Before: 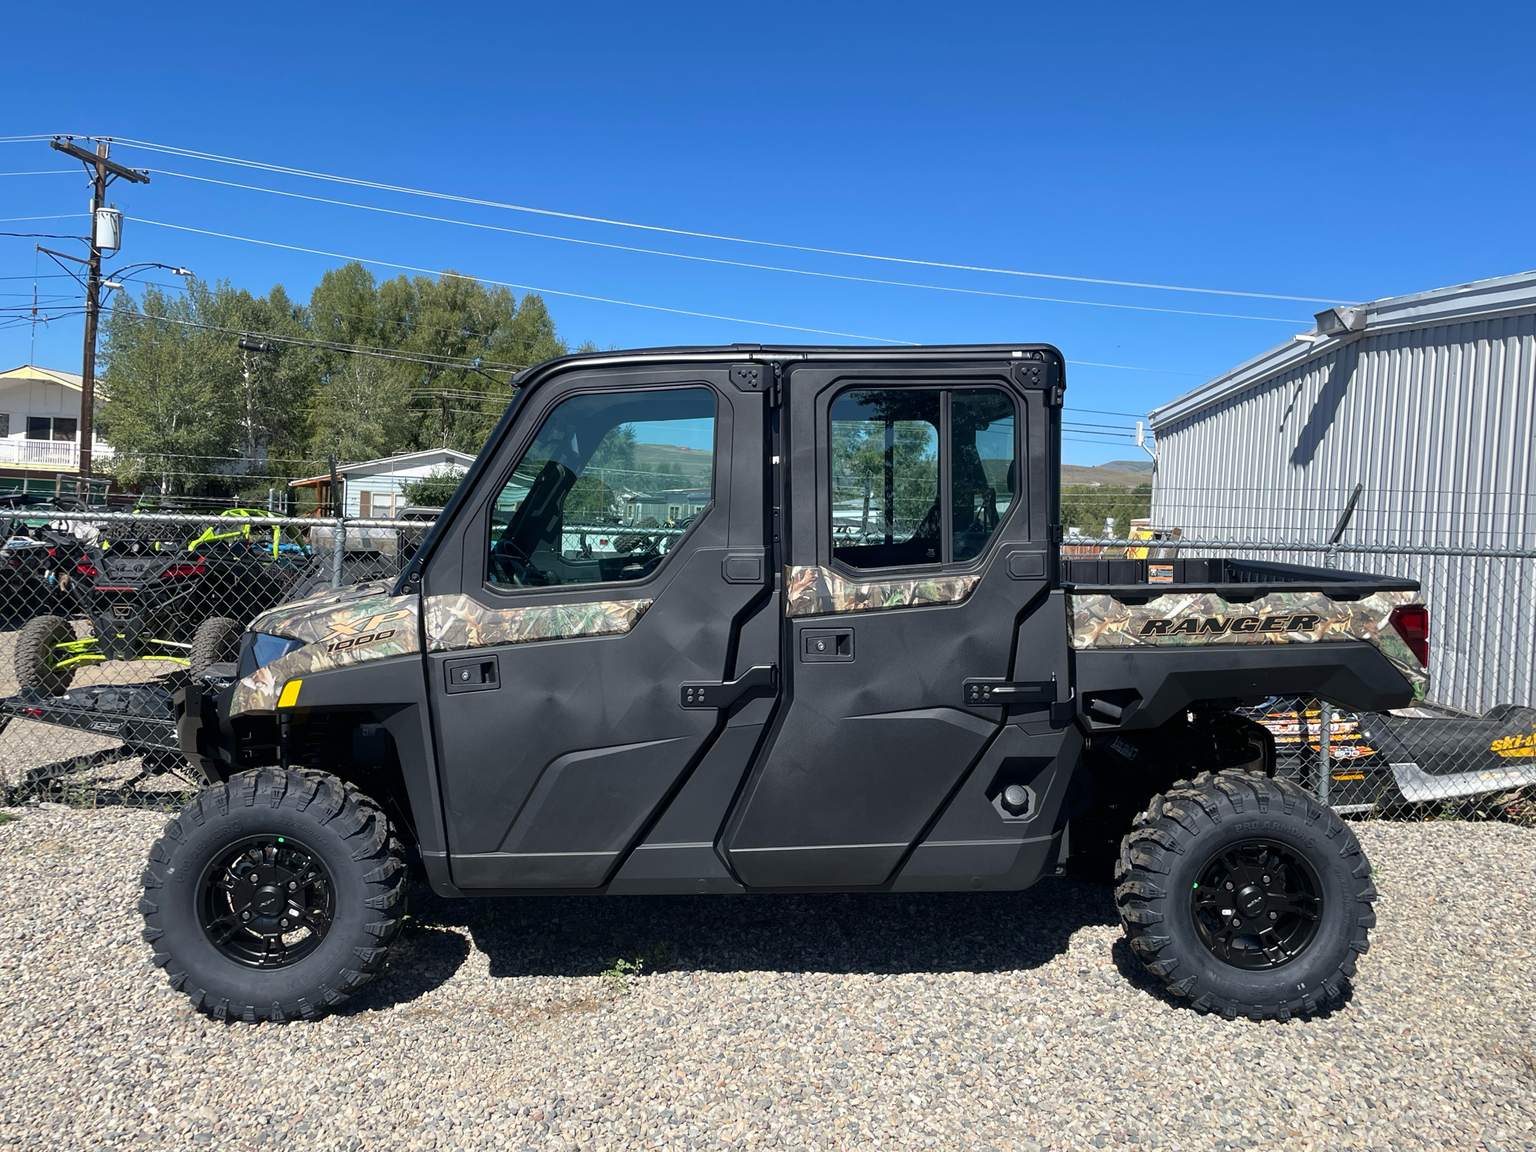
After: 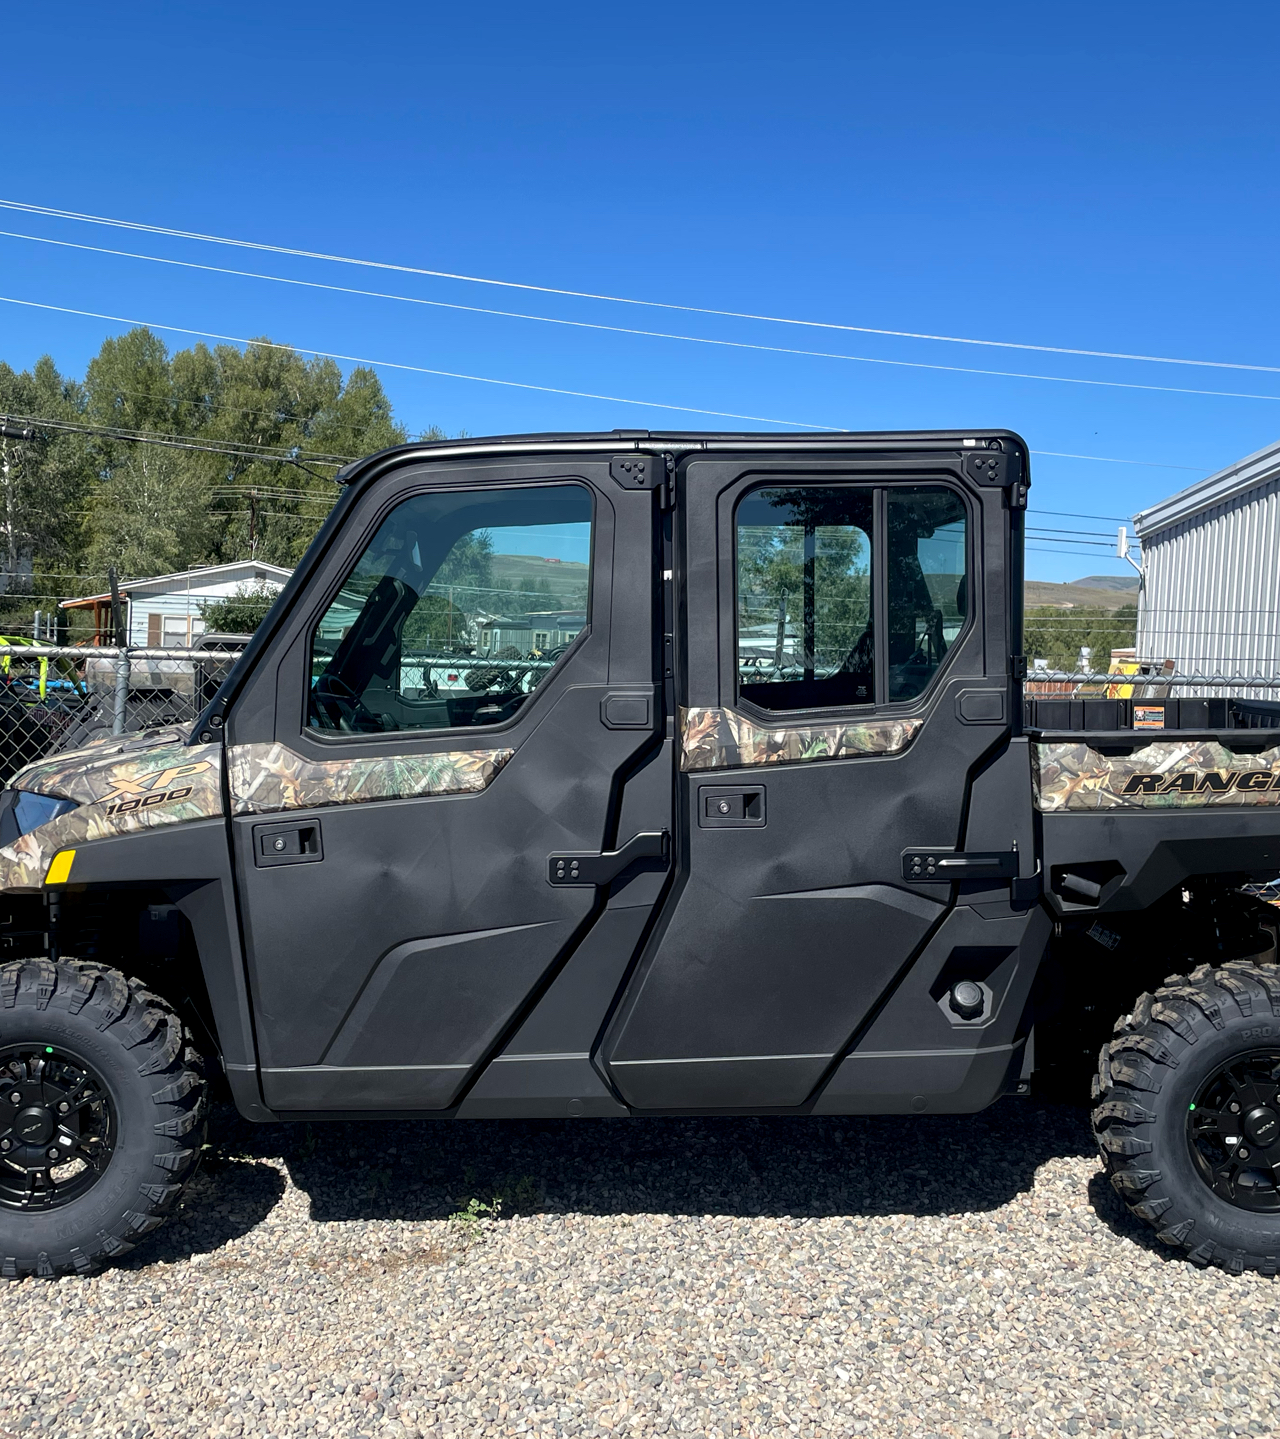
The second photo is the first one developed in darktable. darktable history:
local contrast: highlights 100%, shadows 100%, detail 120%, midtone range 0.2
crop and rotate: left 15.754%, right 17.579%
exposure: black level correction 0.001, compensate highlight preservation false
